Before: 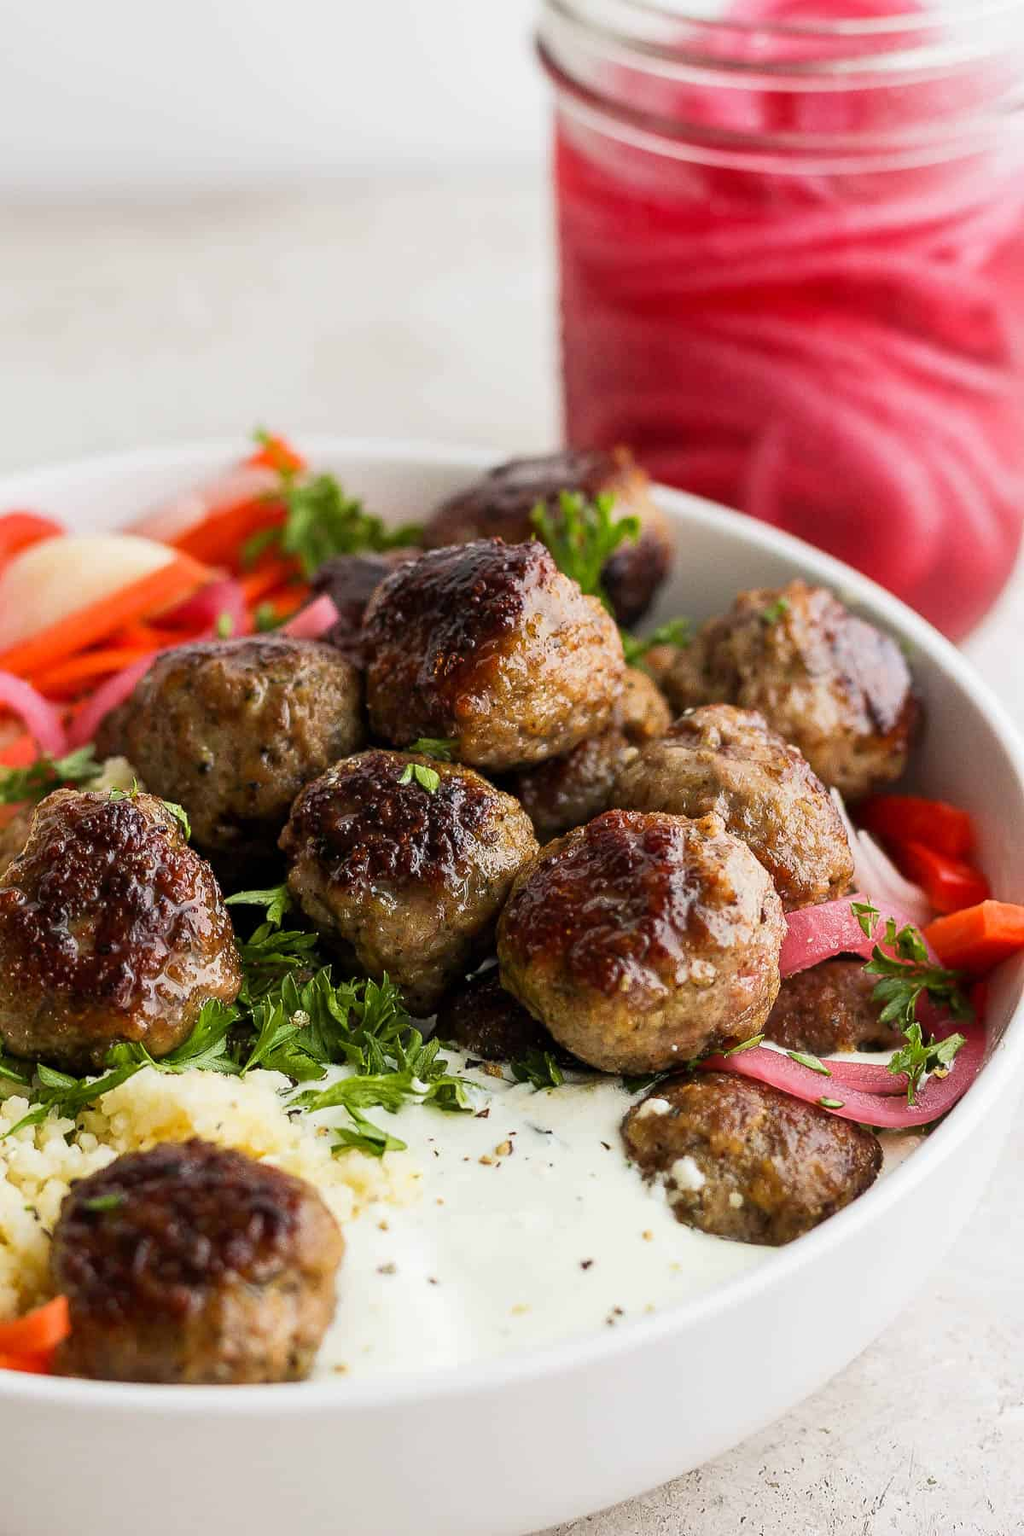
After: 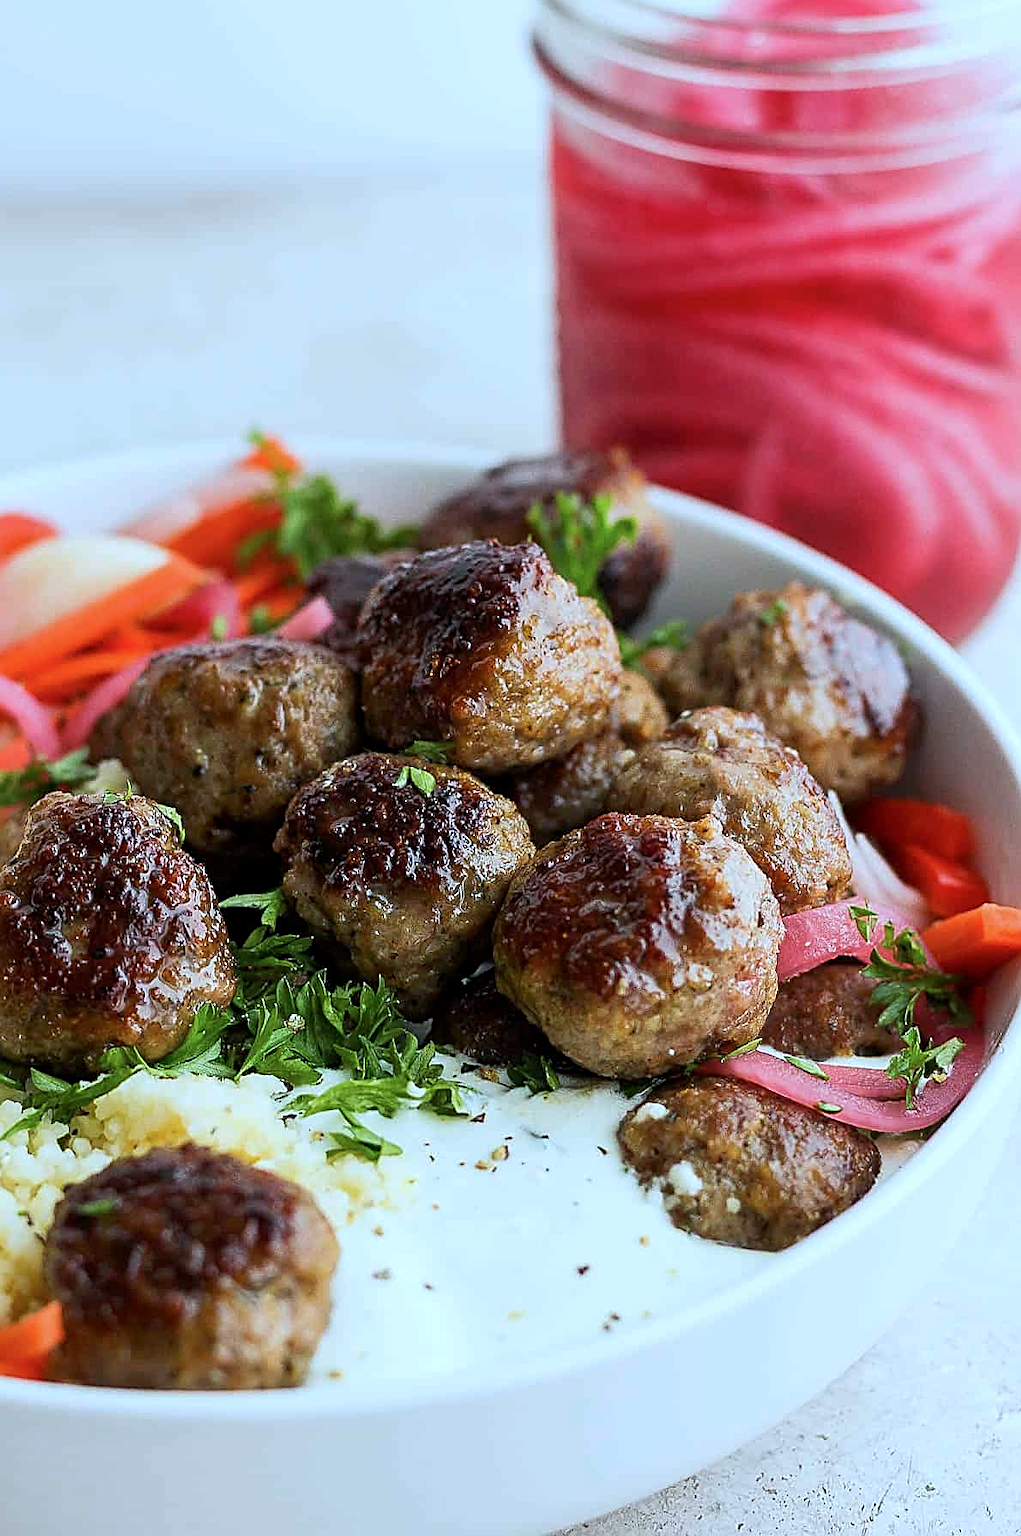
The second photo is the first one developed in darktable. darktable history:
exposure: black level correction 0.001, compensate exposure bias true, compensate highlight preservation false
crop and rotate: left 0.711%, top 0.159%, bottom 0.367%
color calibration: x 0.382, y 0.371, temperature 3890.36 K
sharpen: amount 0.736
